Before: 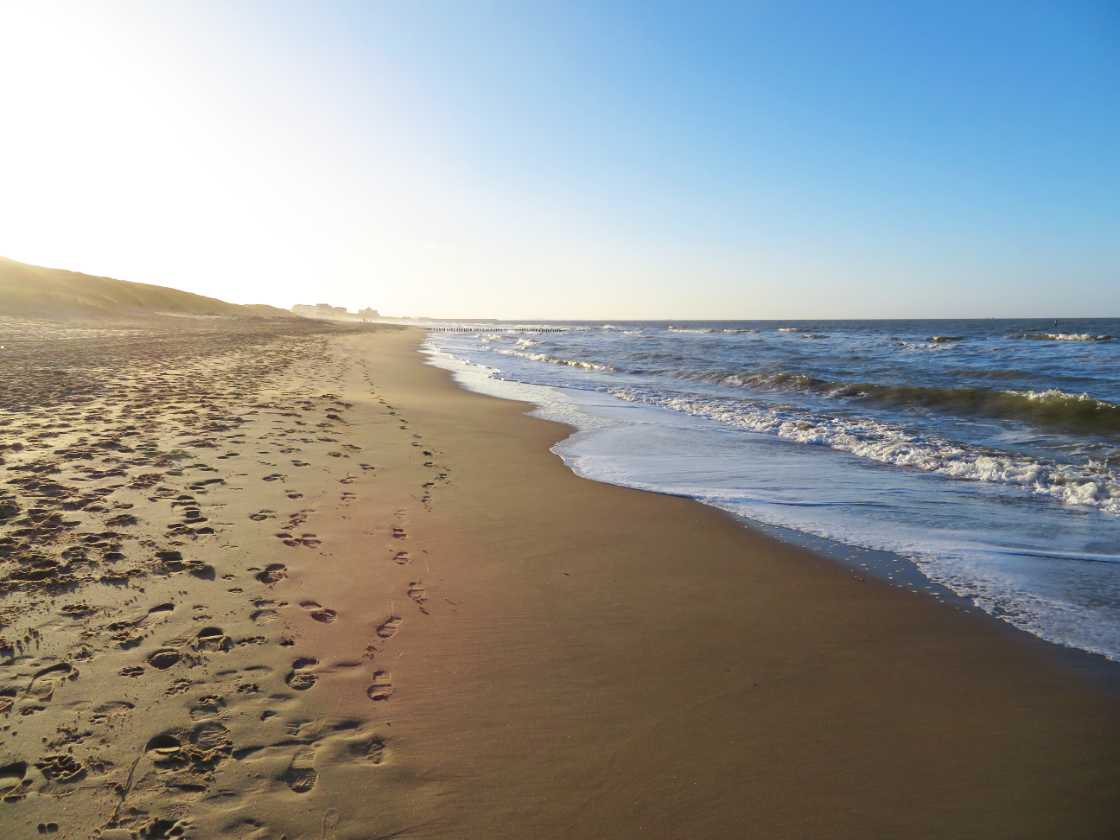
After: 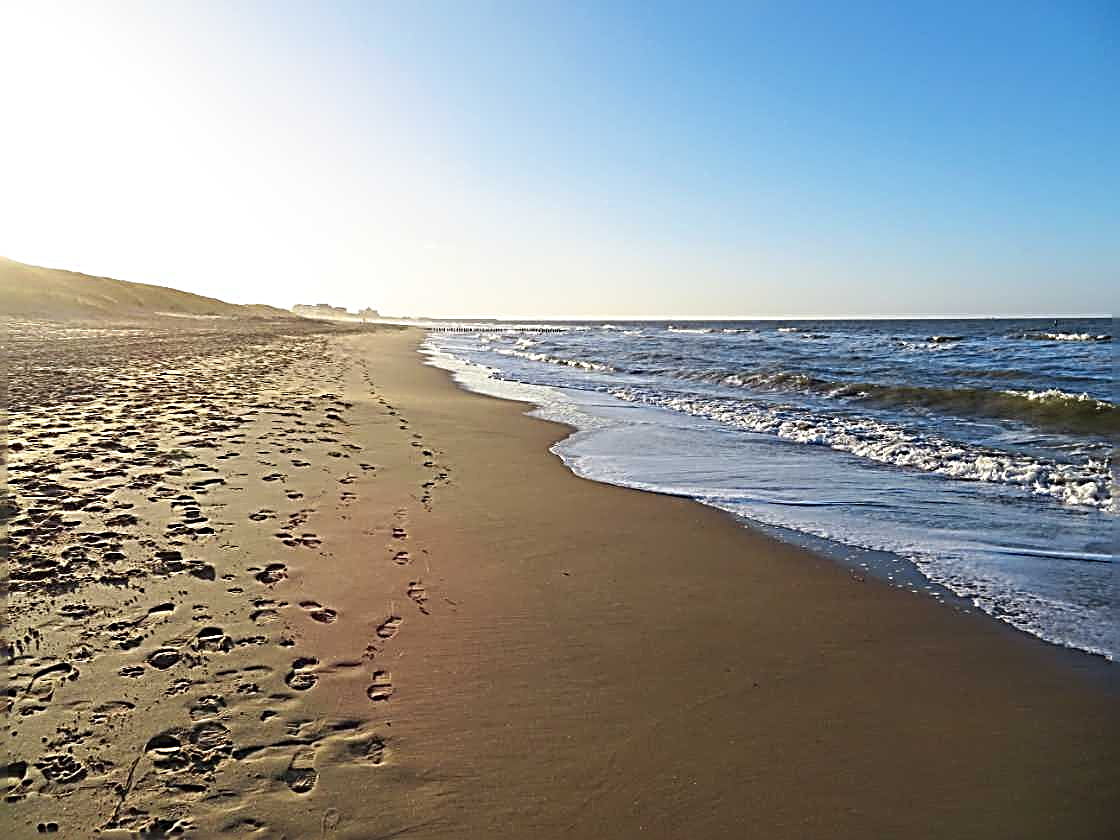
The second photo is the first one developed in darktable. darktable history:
sharpen: radius 3.199, amount 1.717
